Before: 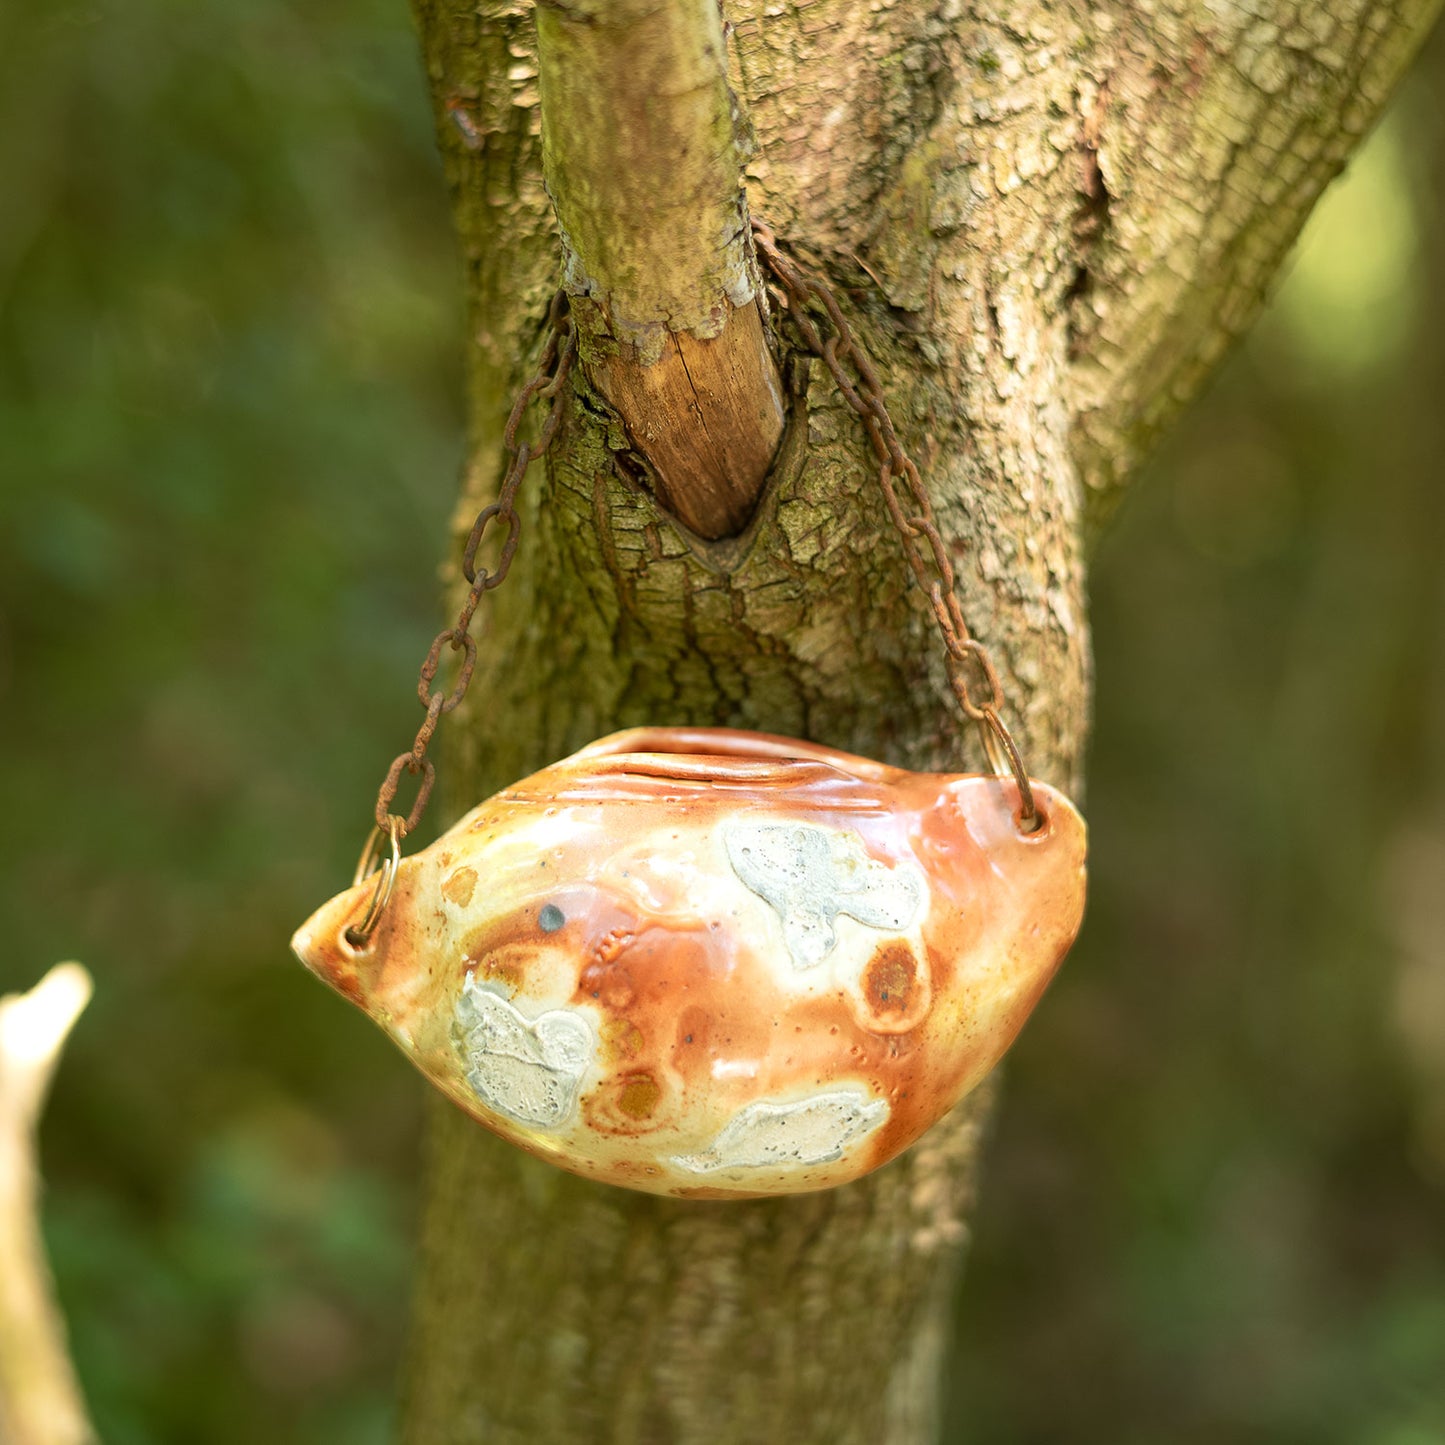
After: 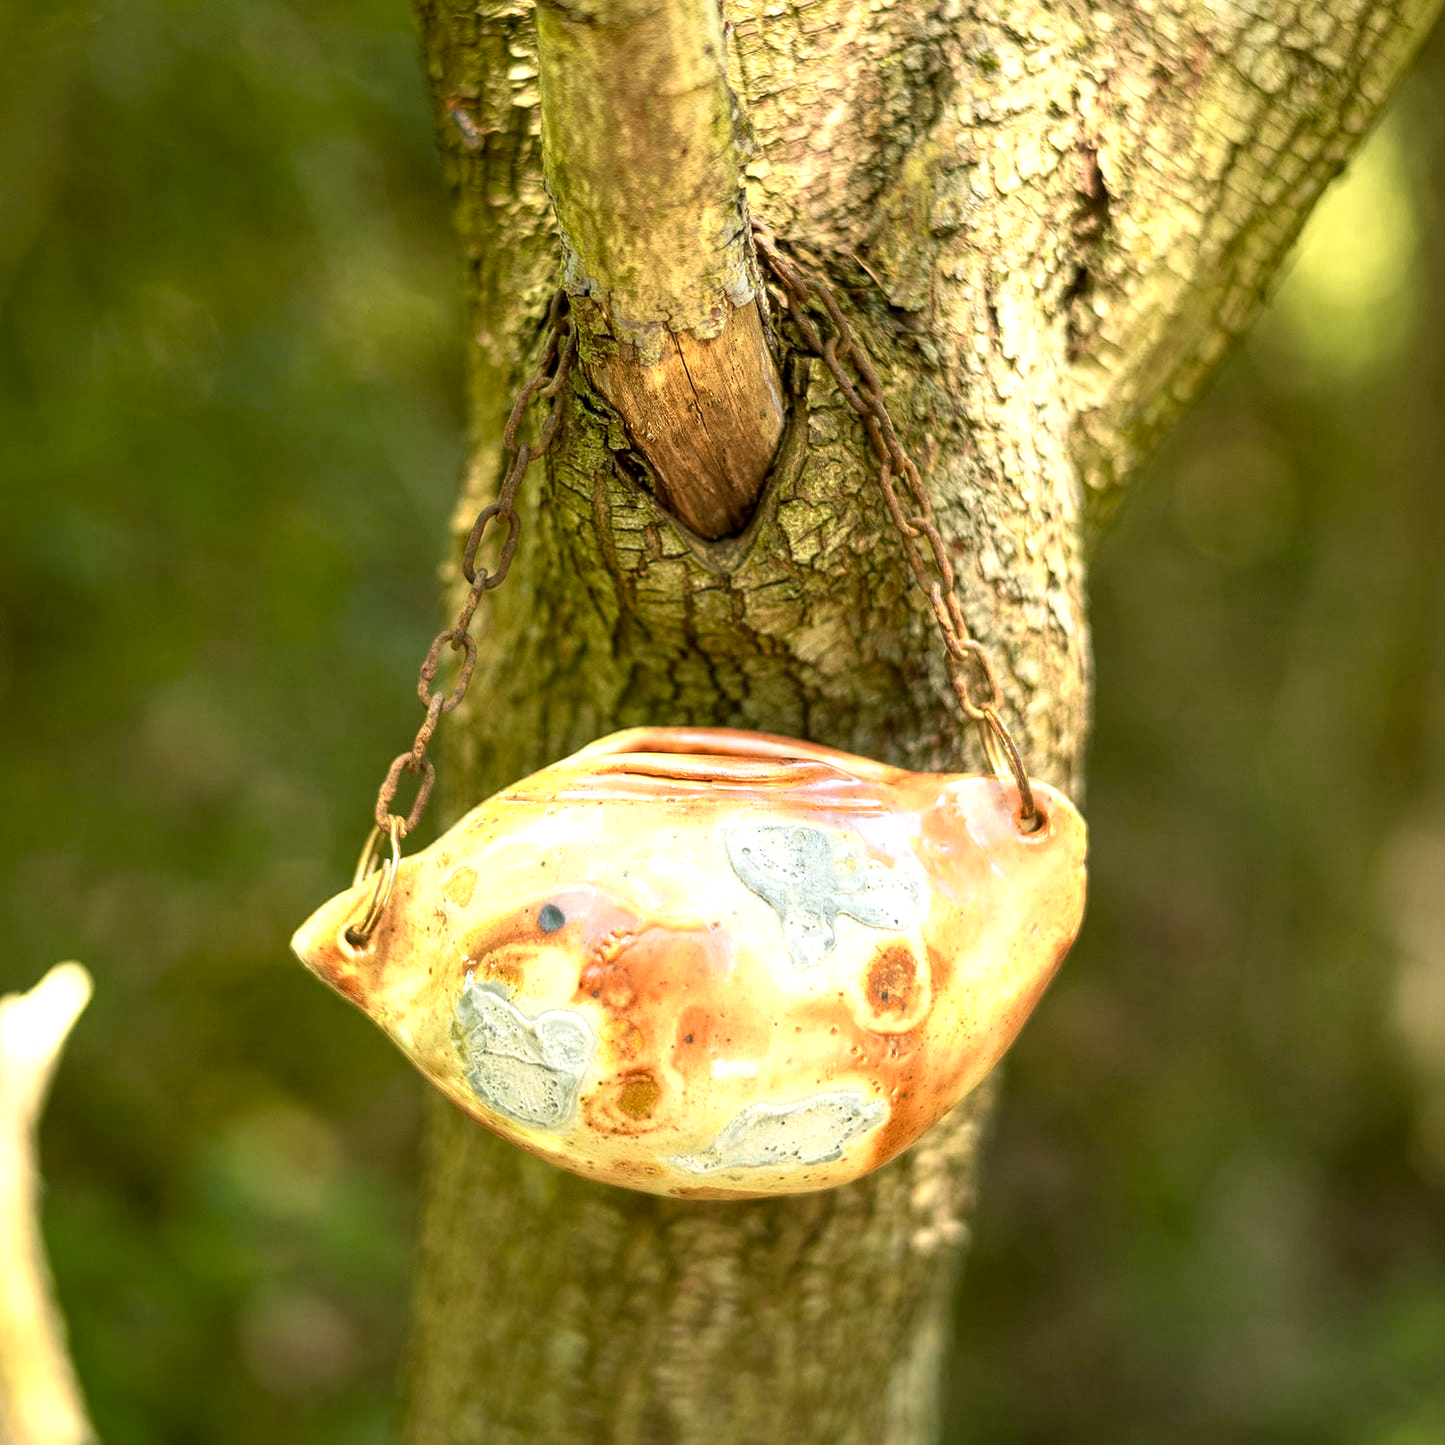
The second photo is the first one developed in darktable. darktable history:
local contrast: detail 130%
color zones: curves: ch0 [(0.099, 0.624) (0.257, 0.596) (0.384, 0.376) (0.529, 0.492) (0.697, 0.564) (0.768, 0.532) (0.908, 0.644)]; ch1 [(0.112, 0.564) (0.254, 0.612) (0.432, 0.676) (0.592, 0.456) (0.743, 0.684) (0.888, 0.536)]; ch2 [(0.25, 0.5) (0.469, 0.36) (0.75, 0.5)]
